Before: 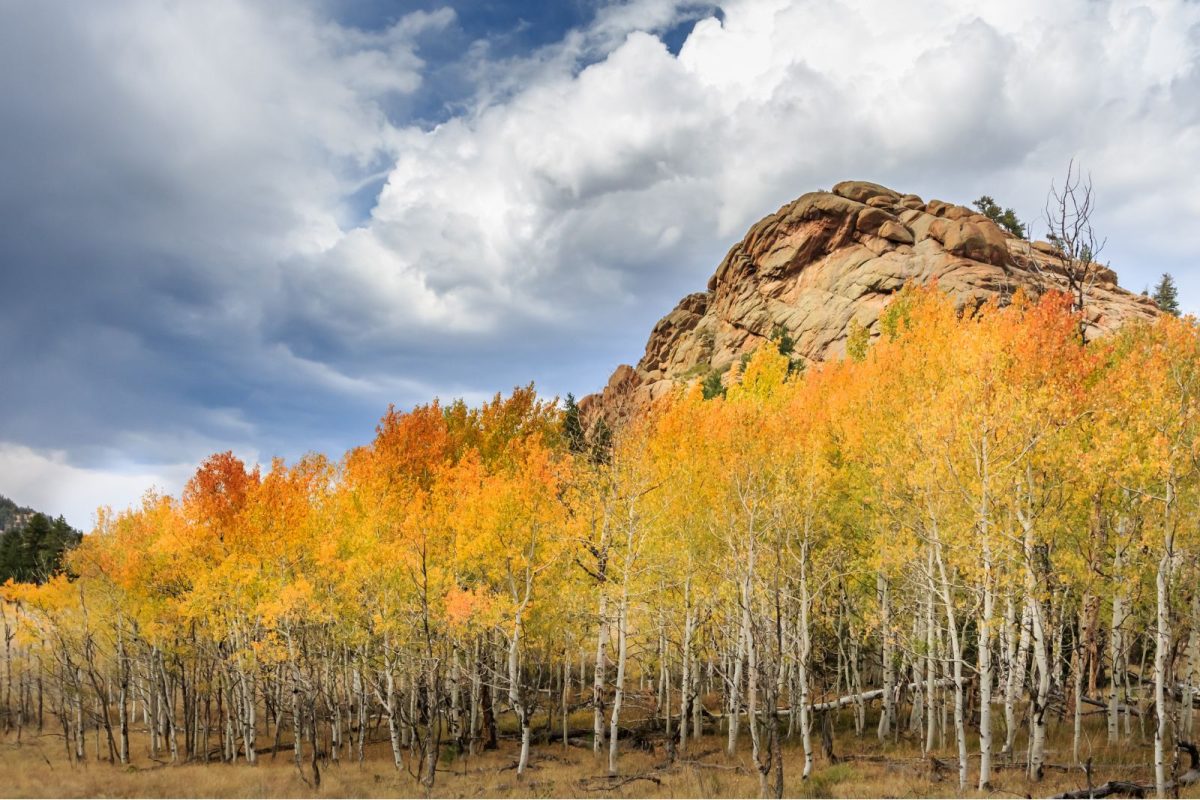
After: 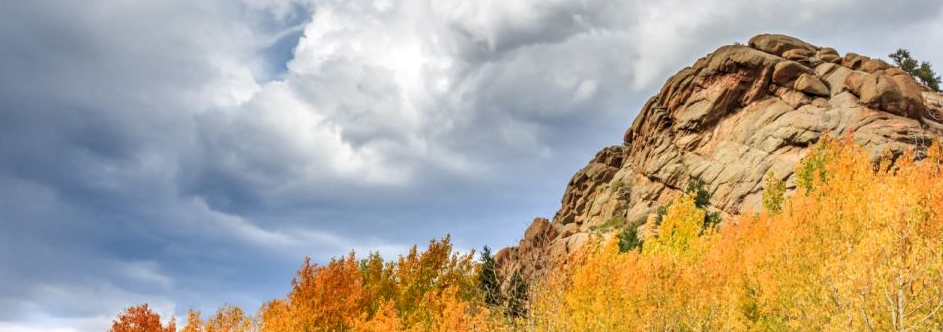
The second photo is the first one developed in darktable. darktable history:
local contrast: on, module defaults
crop: left 7.036%, top 18.398%, right 14.379%, bottom 40.043%
